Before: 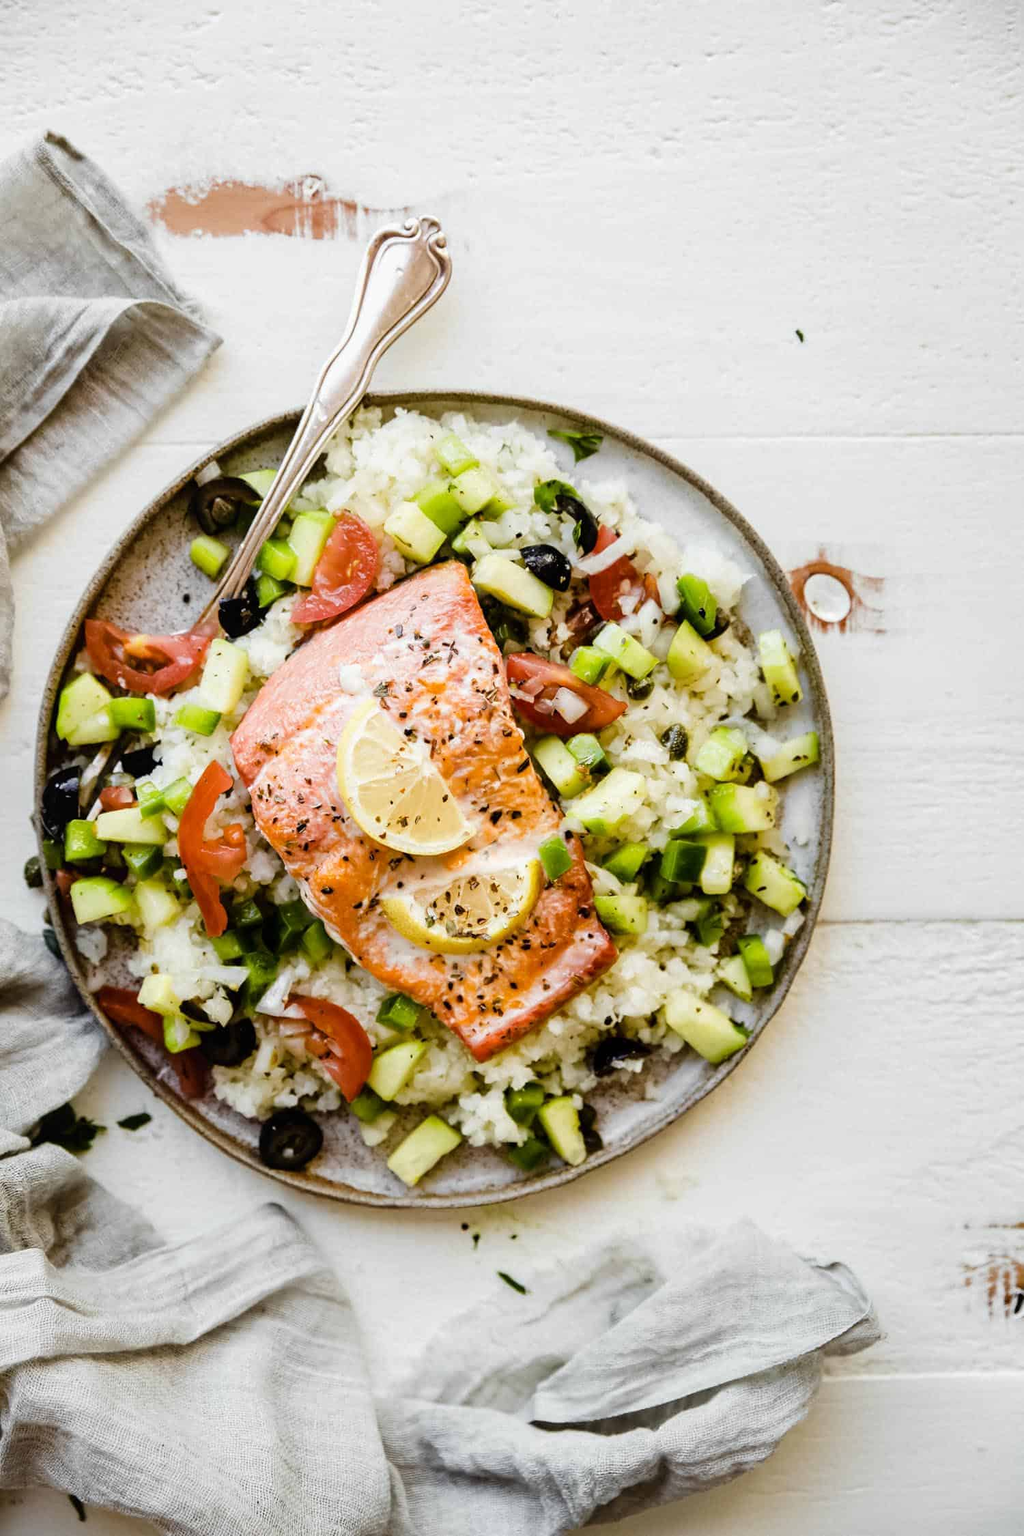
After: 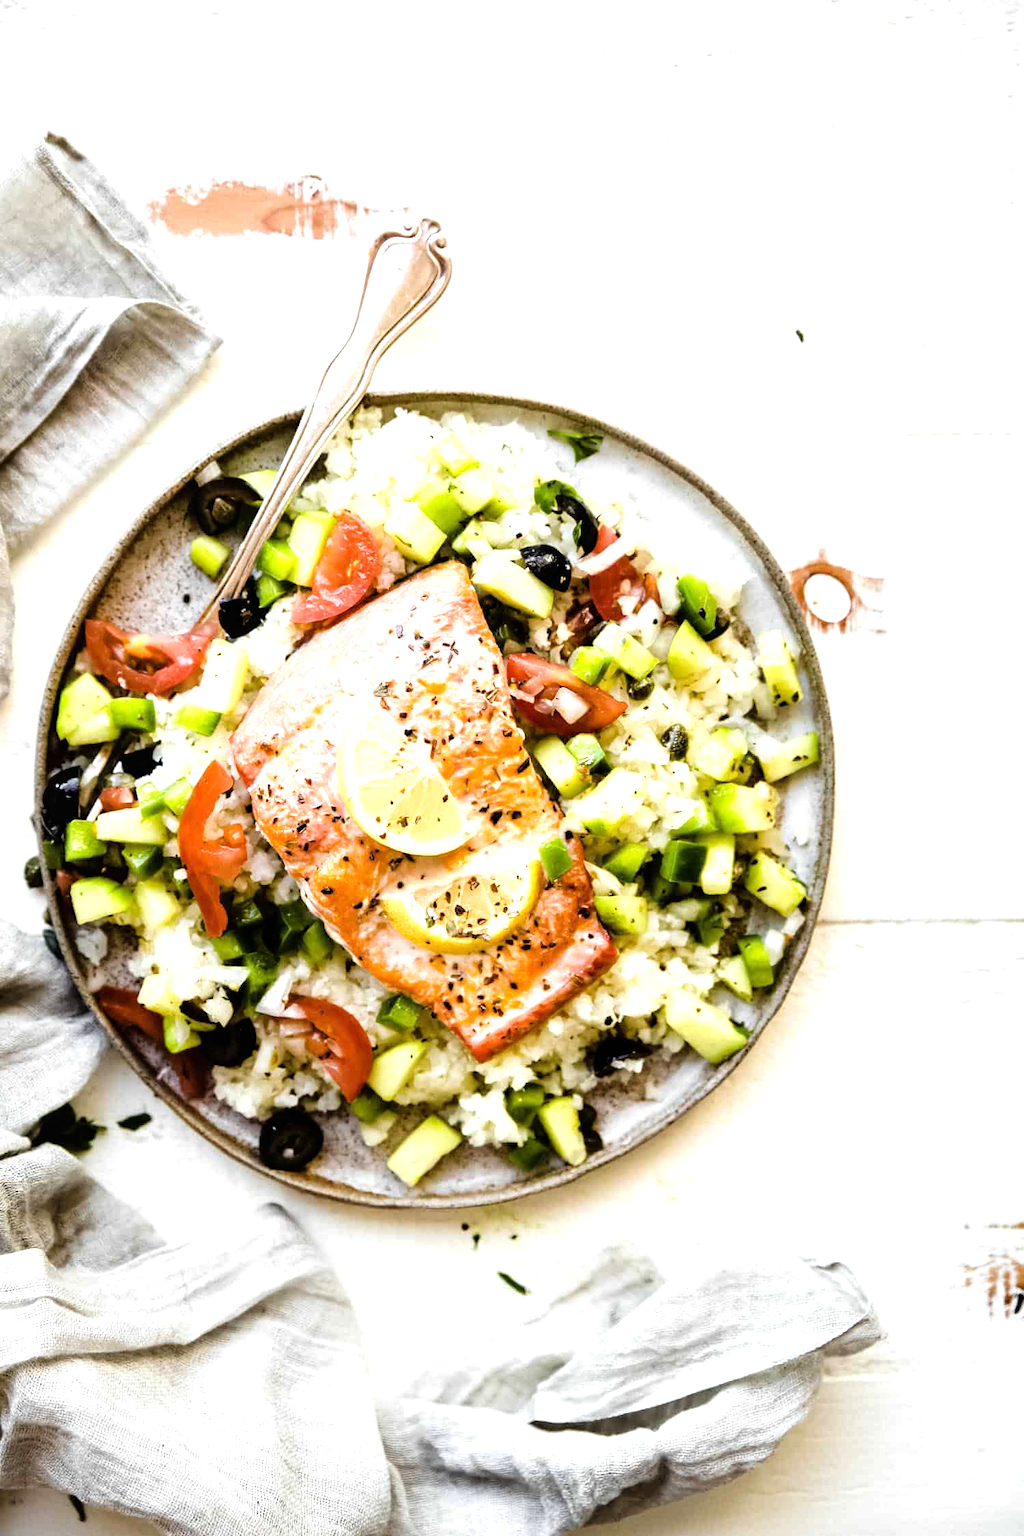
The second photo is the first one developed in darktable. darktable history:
tone equalizer: -8 EV -0.728 EV, -7 EV -0.717 EV, -6 EV -0.629 EV, -5 EV -0.361 EV, -3 EV 0.404 EV, -2 EV 0.6 EV, -1 EV 0.697 EV, +0 EV 0.742 EV
